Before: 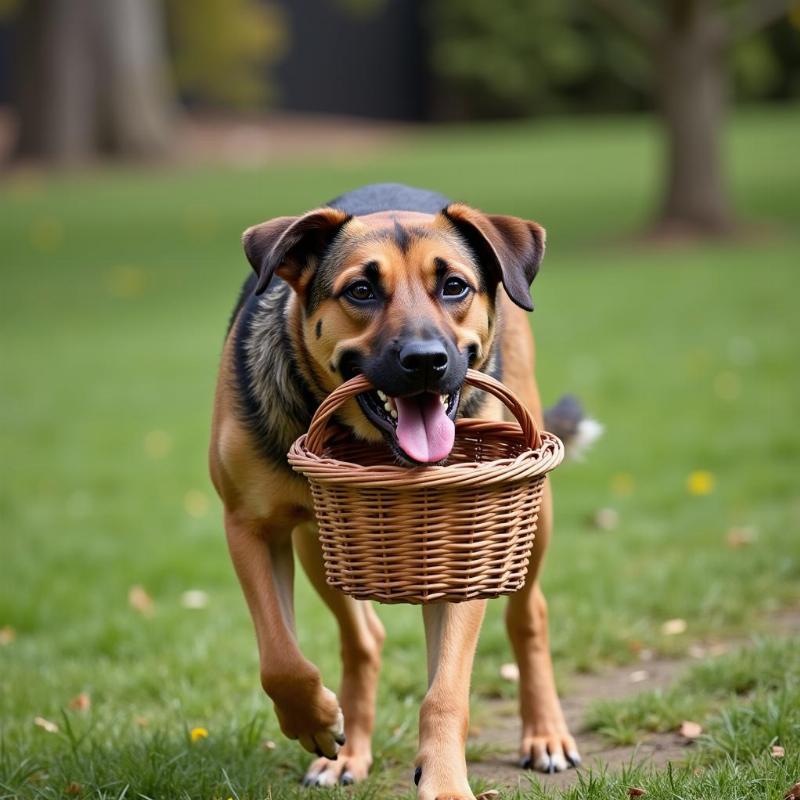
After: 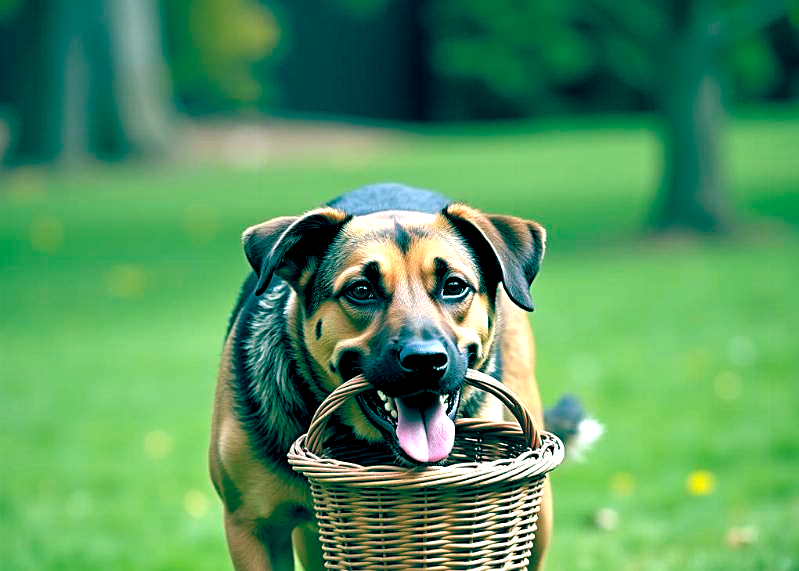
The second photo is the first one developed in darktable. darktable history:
color balance rgb: shadows lift › chroma 0.886%, shadows lift › hue 112.57°, global offset › luminance -0.528%, global offset › chroma 0.904%, global offset › hue 174.81°, perceptual saturation grading › global saturation 0.104%, perceptual saturation grading › mid-tones 11.022%, perceptual brilliance grading › global brilliance 25.189%
crop: right 0%, bottom 28.554%
sharpen: on, module defaults
